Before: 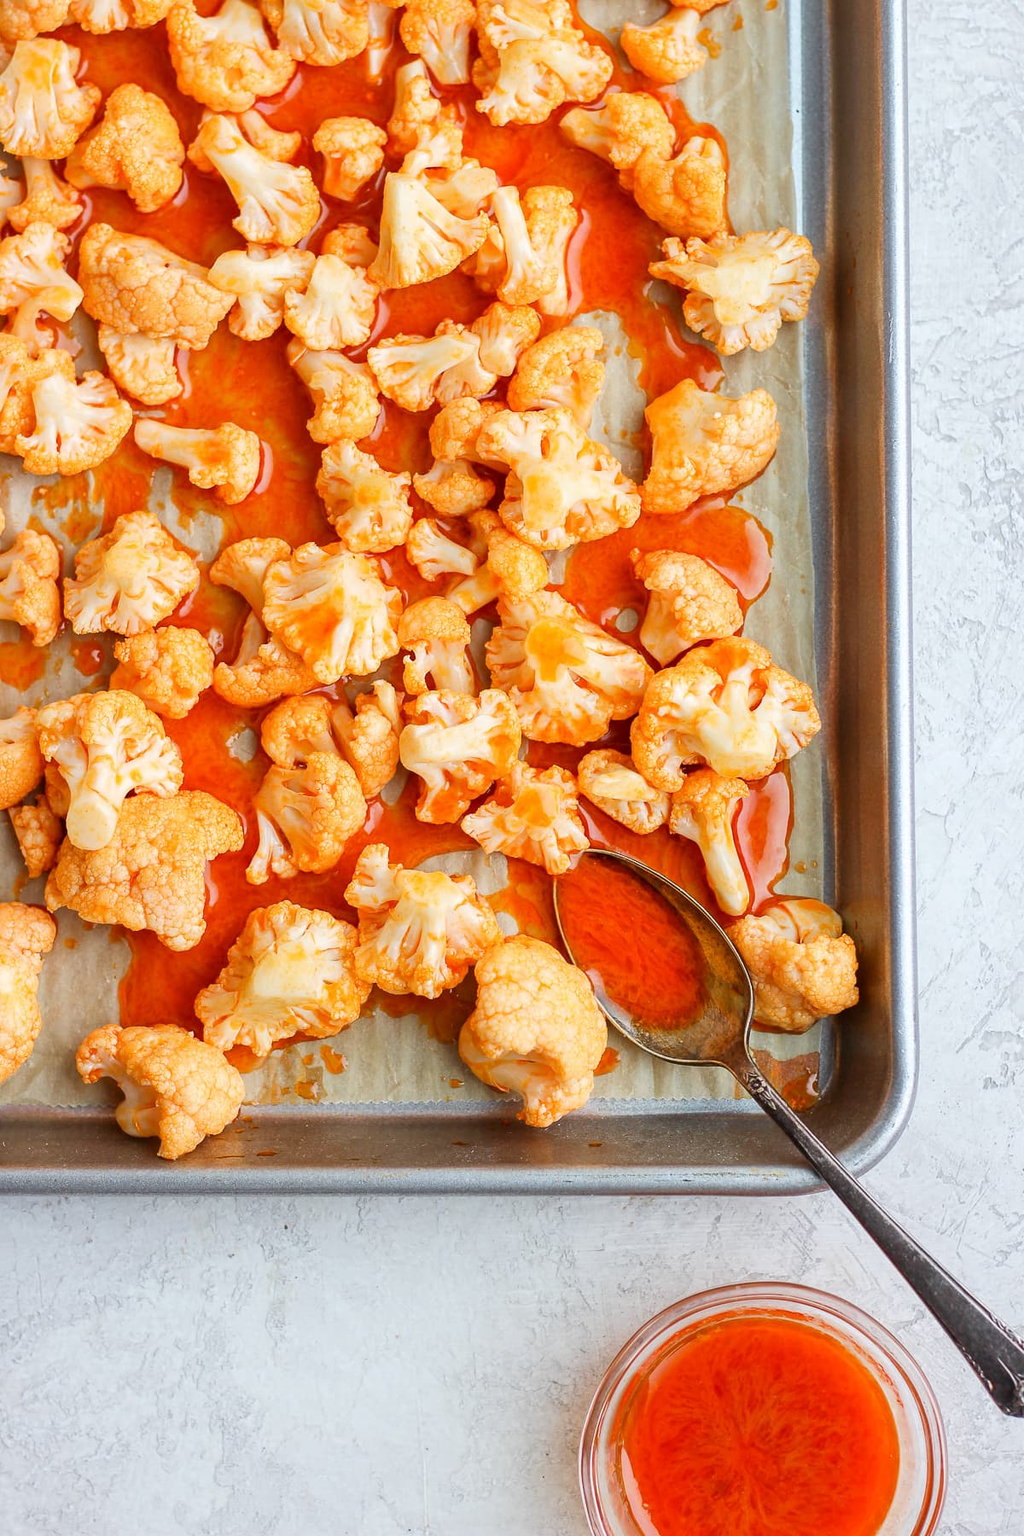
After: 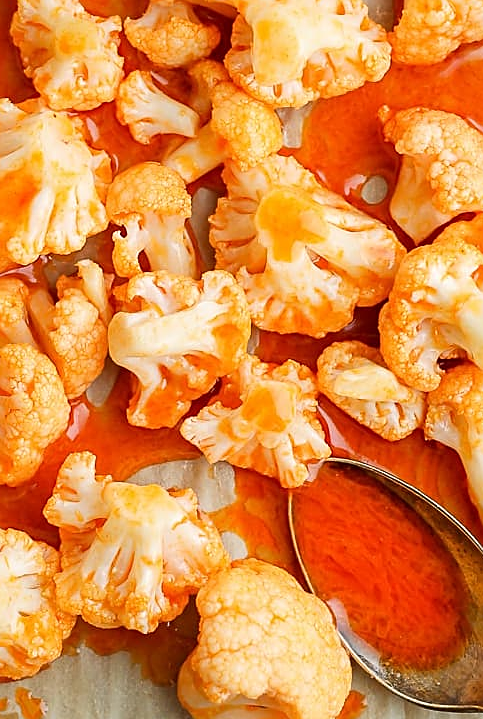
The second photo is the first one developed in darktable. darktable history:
crop: left 30.033%, top 29.838%, right 29.678%, bottom 30.217%
sharpen: on, module defaults
